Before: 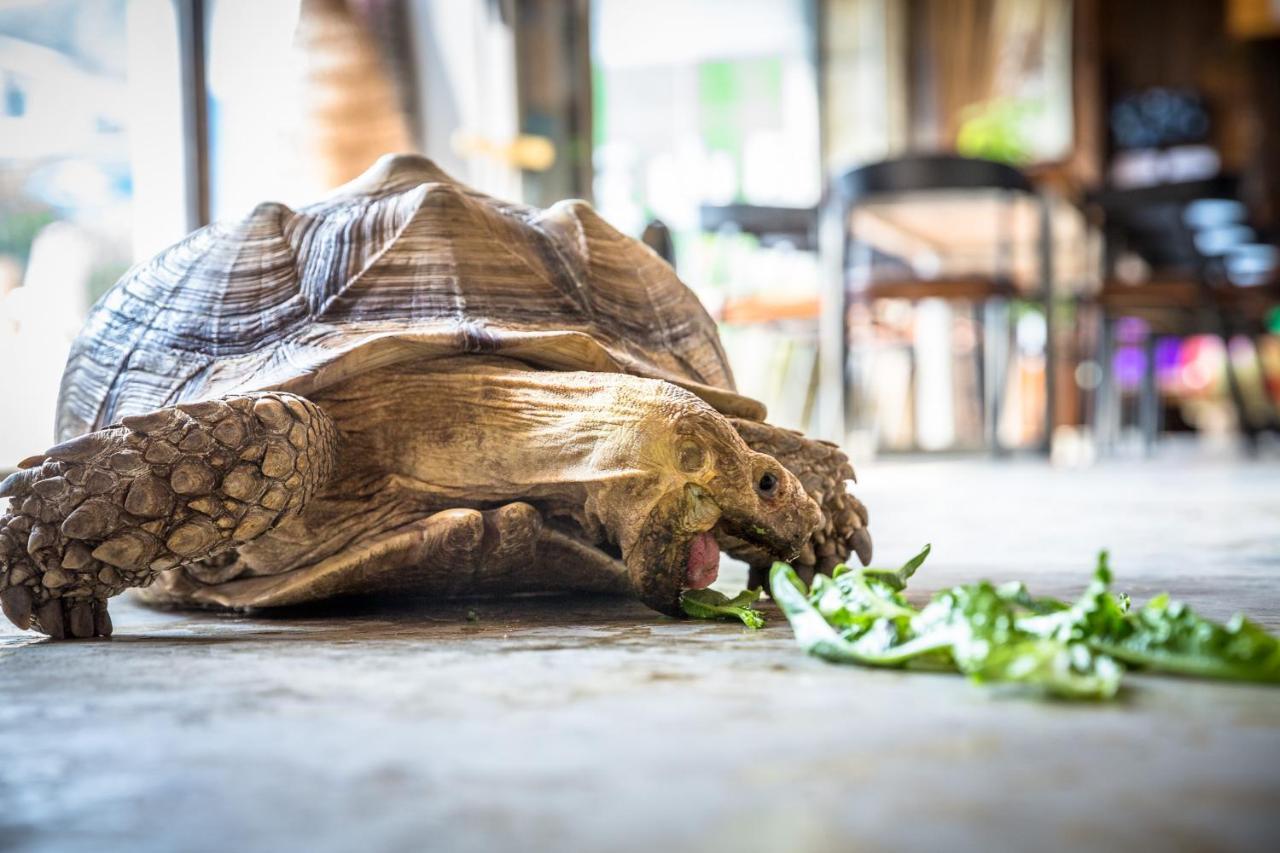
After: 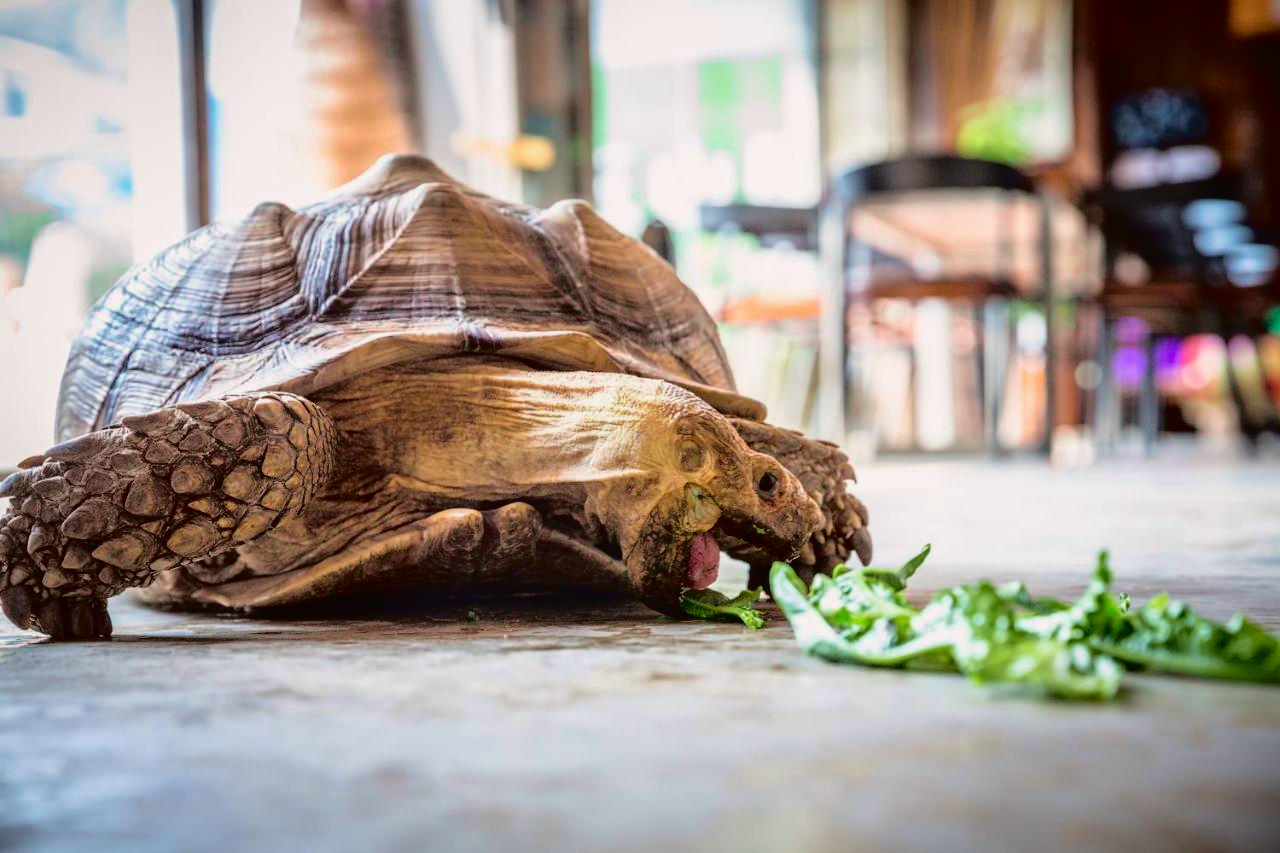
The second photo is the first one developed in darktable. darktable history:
tone curve: curves: ch0 [(0, 0.013) (0.181, 0.074) (0.337, 0.304) (0.498, 0.485) (0.78, 0.742) (0.993, 0.954)]; ch1 [(0, 0) (0.294, 0.184) (0.359, 0.34) (0.362, 0.35) (0.43, 0.41) (0.469, 0.463) (0.495, 0.502) (0.54, 0.563) (0.612, 0.641) (1, 1)]; ch2 [(0, 0) (0.44, 0.437) (0.495, 0.502) (0.524, 0.534) (0.557, 0.56) (0.634, 0.654) (0.728, 0.722) (1, 1)], color space Lab, independent channels, preserve colors none
